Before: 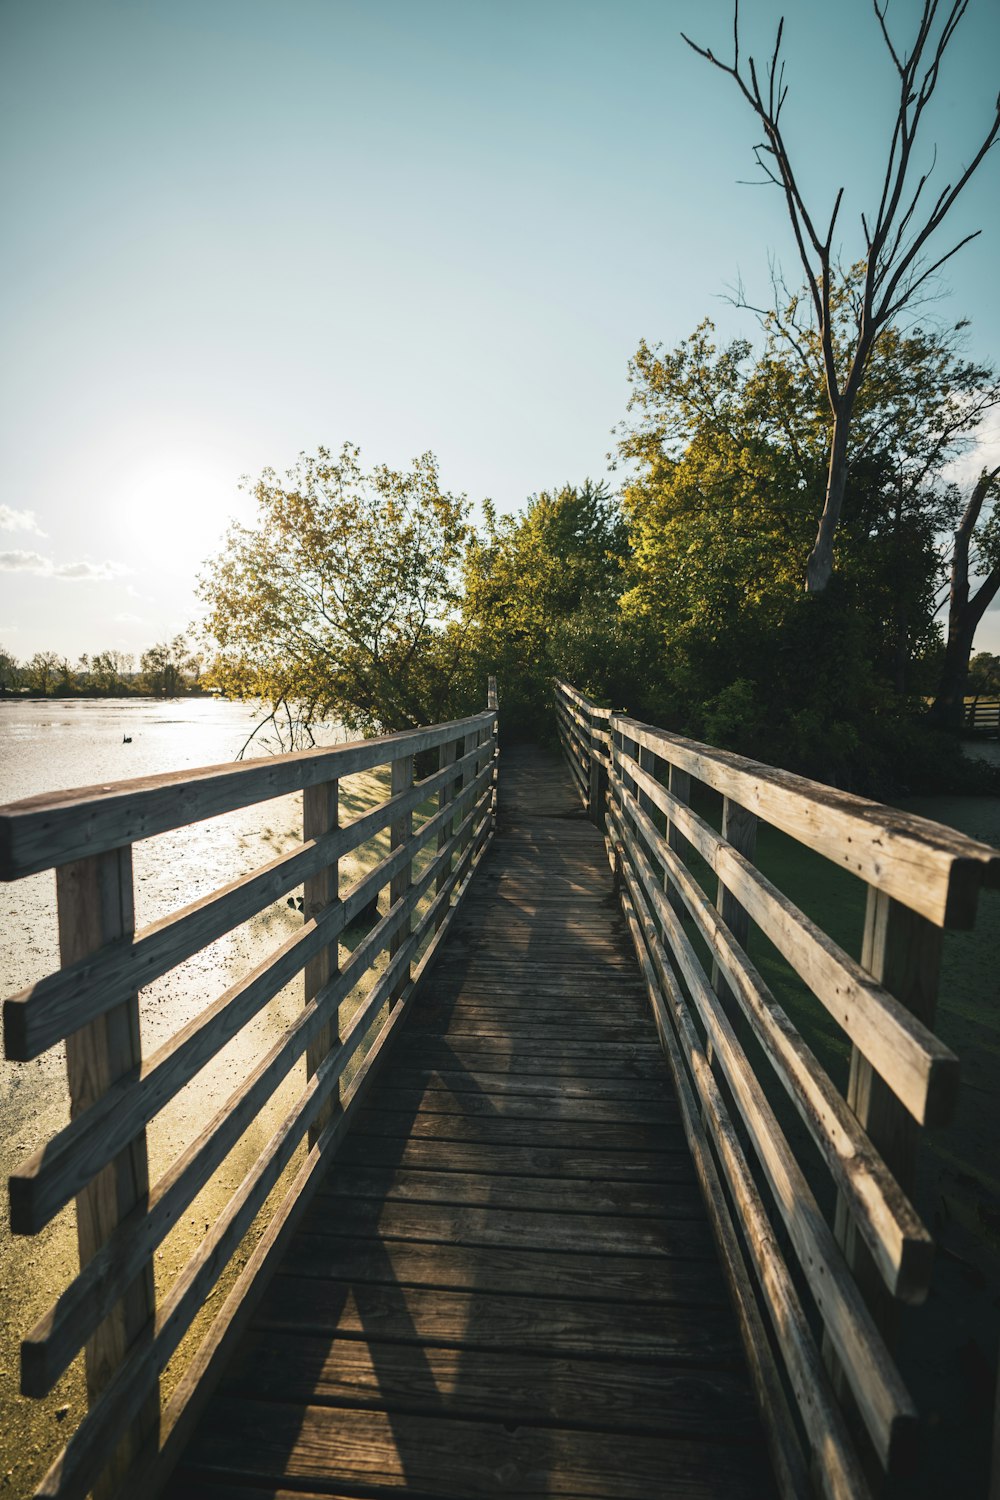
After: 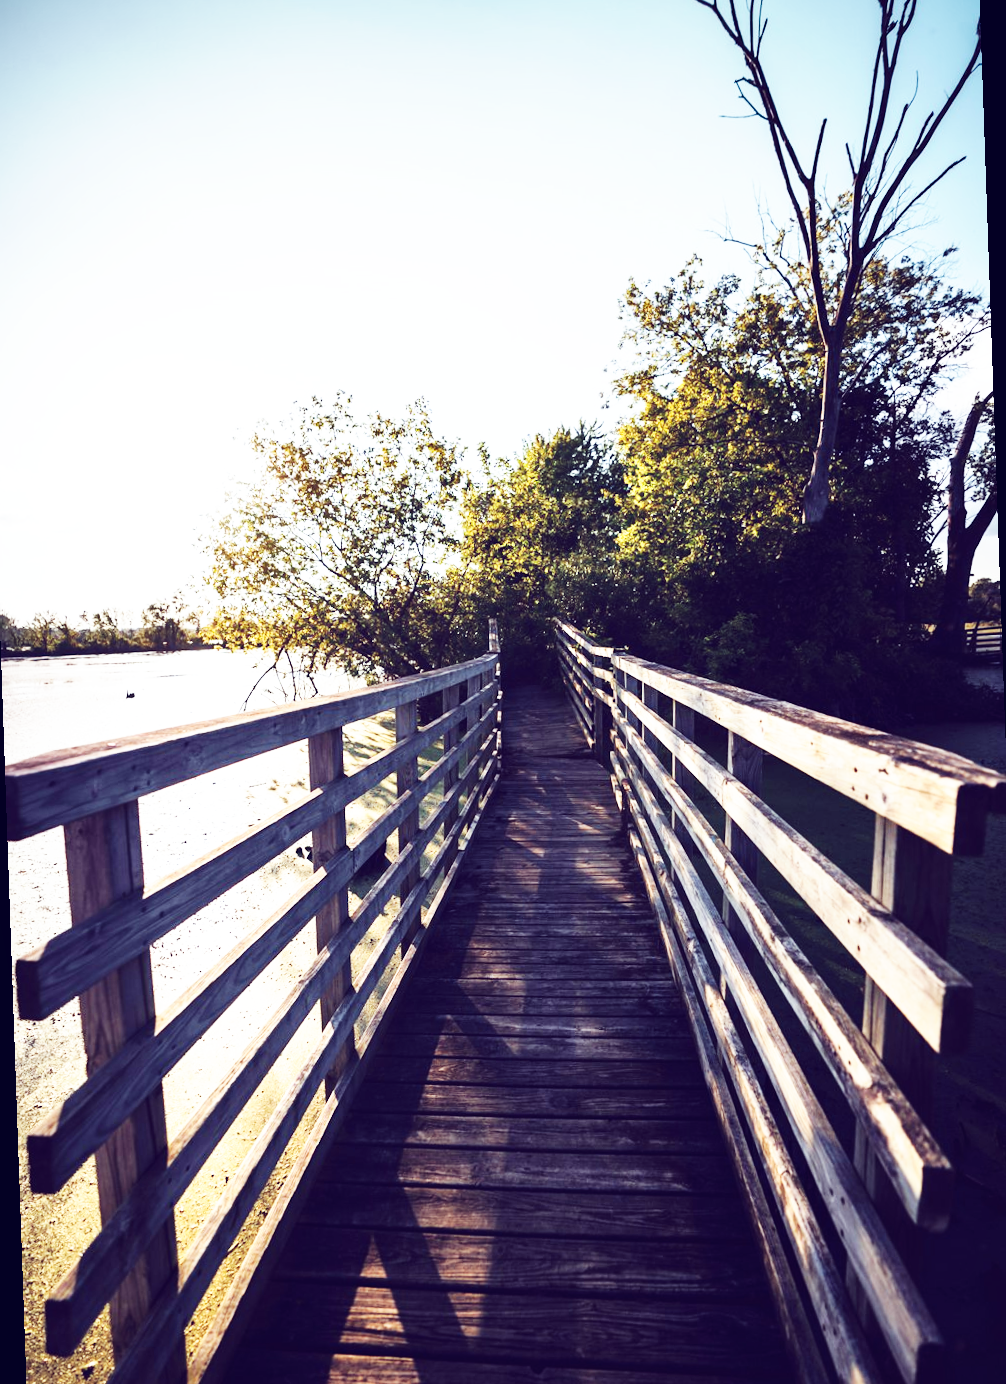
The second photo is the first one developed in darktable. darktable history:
color balance: lift [1.001, 0.997, 0.99, 1.01], gamma [1.007, 1, 0.975, 1.025], gain [1, 1.065, 1.052, 0.935], contrast 13.25%
base curve: curves: ch0 [(0, 0) (0.007, 0.004) (0.027, 0.03) (0.046, 0.07) (0.207, 0.54) (0.442, 0.872) (0.673, 0.972) (1, 1)], preserve colors none
rotate and perspective: rotation -2°, crop left 0.022, crop right 0.978, crop top 0.049, crop bottom 0.951
shadows and highlights: shadows 20.91, highlights -35.45, soften with gaussian
white balance: red 0.924, blue 1.095
